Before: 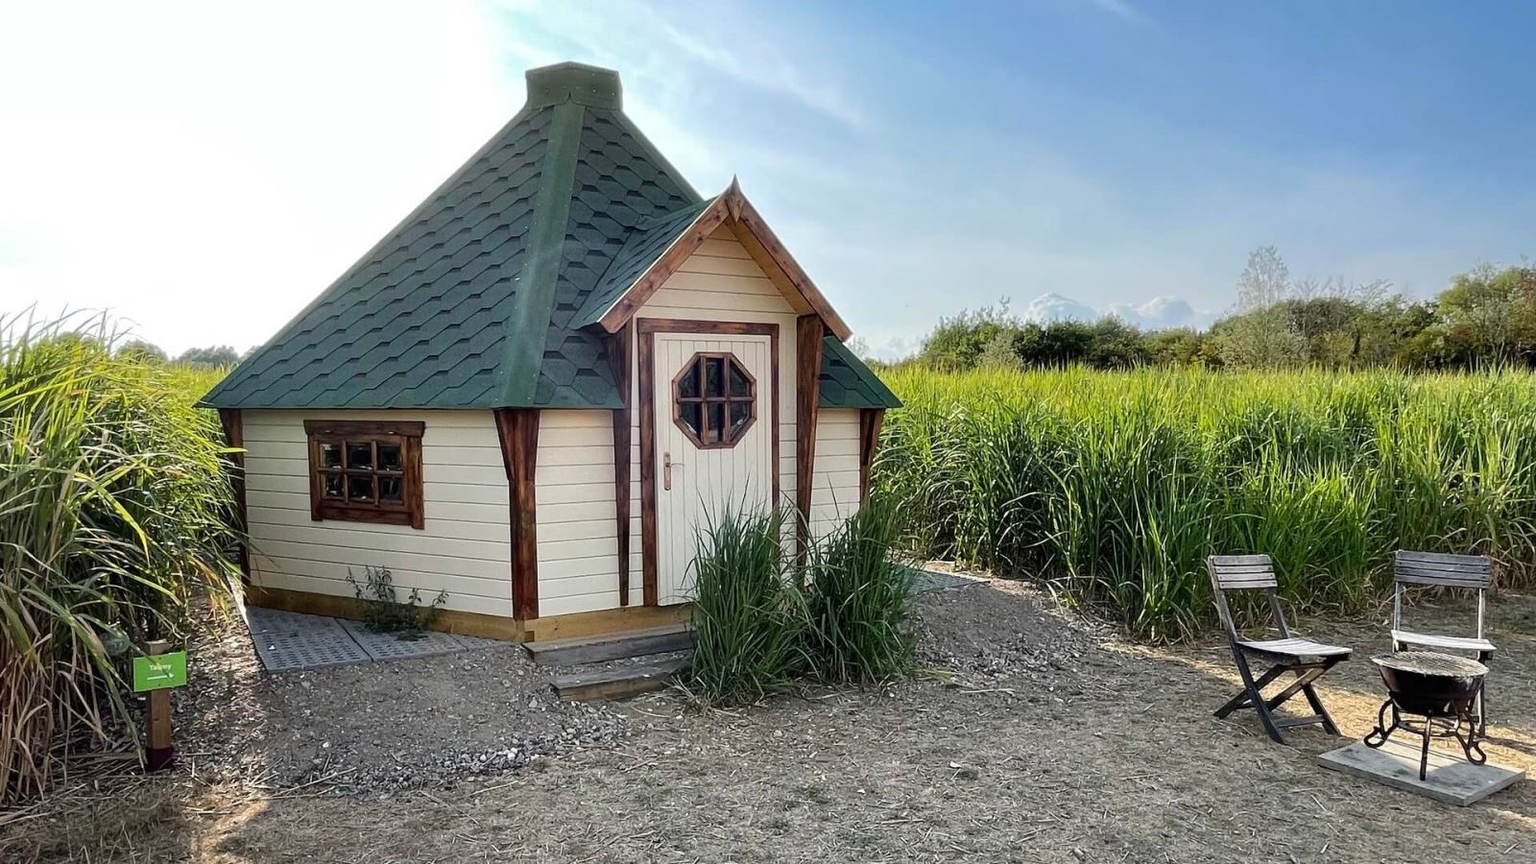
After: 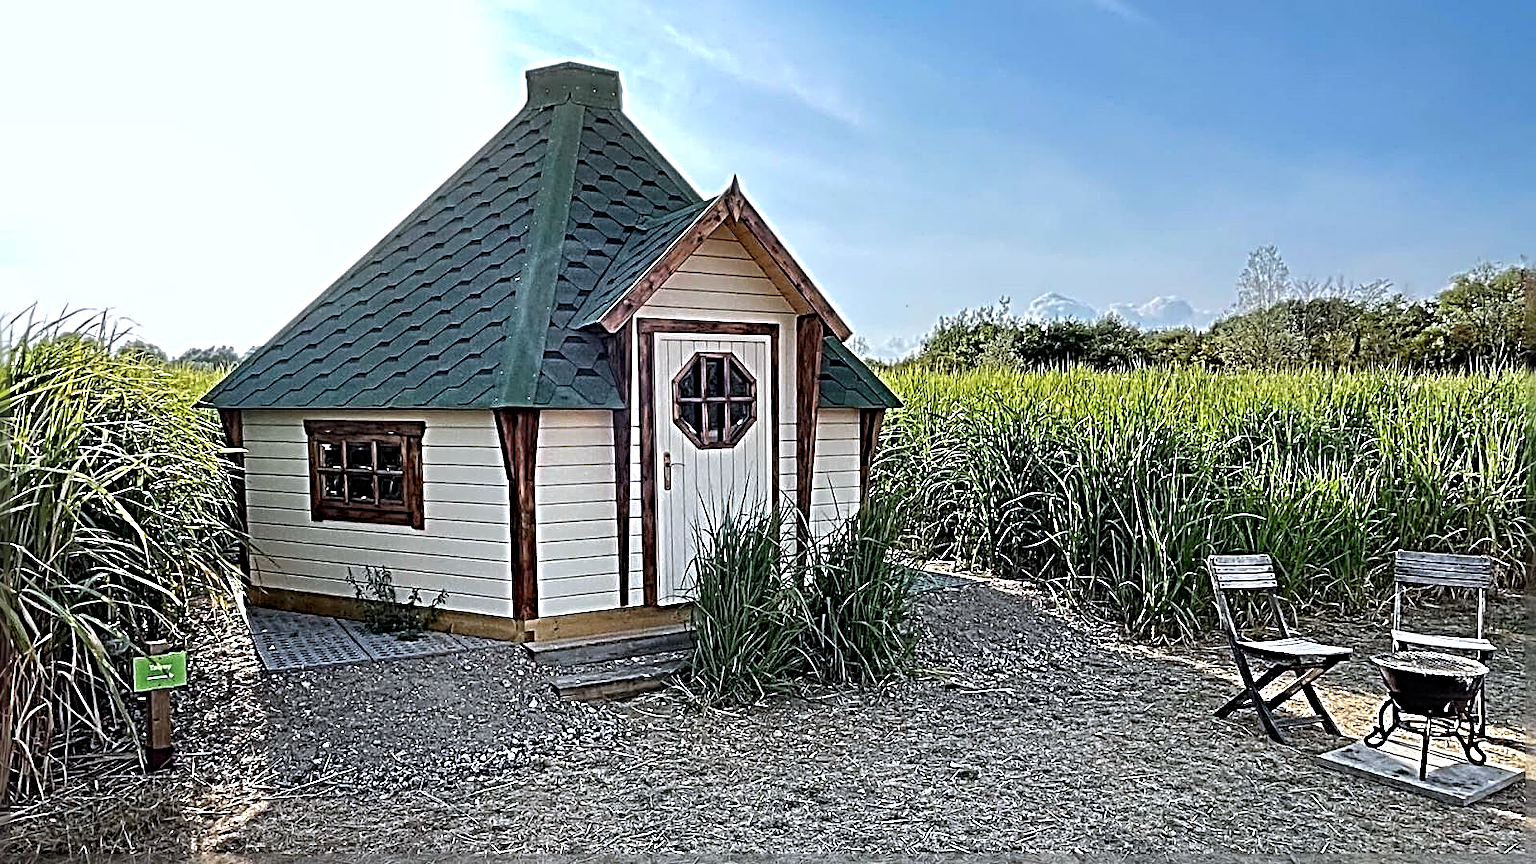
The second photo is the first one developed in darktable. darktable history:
sharpen: radius 4.001, amount 2
color correction: highlights a* -0.772, highlights b* -8.92
